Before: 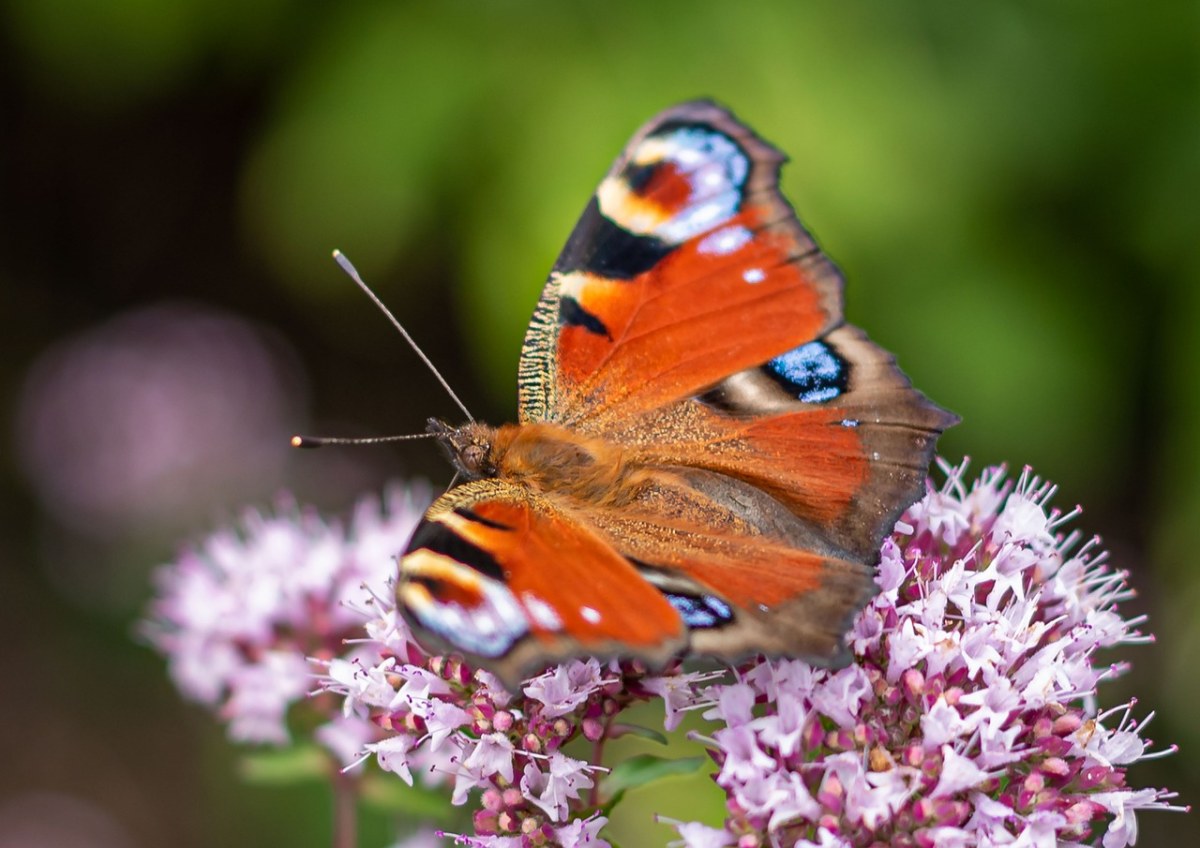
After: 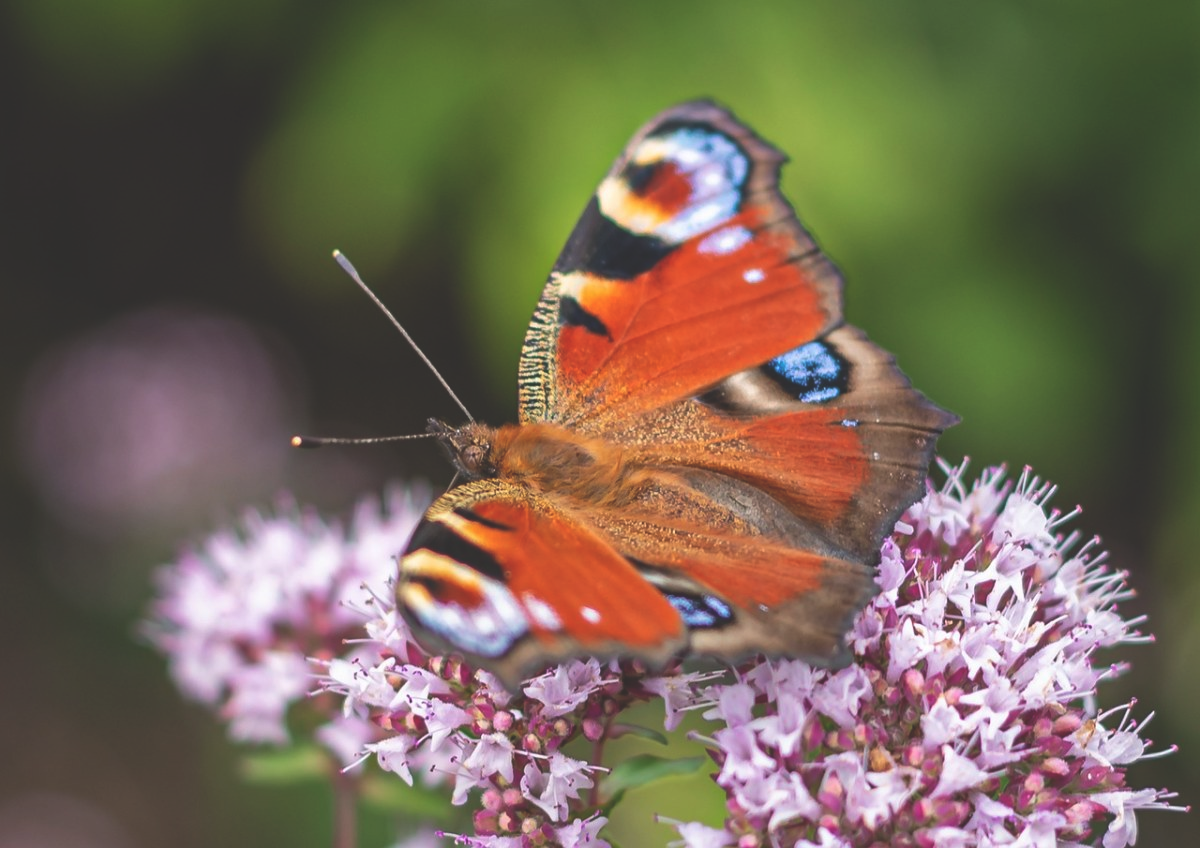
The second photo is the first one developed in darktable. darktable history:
base curve: curves: ch0 [(0, 0) (0.303, 0.277) (1, 1)], preserve colors none
exposure: black level correction -0.029, compensate highlight preservation false
